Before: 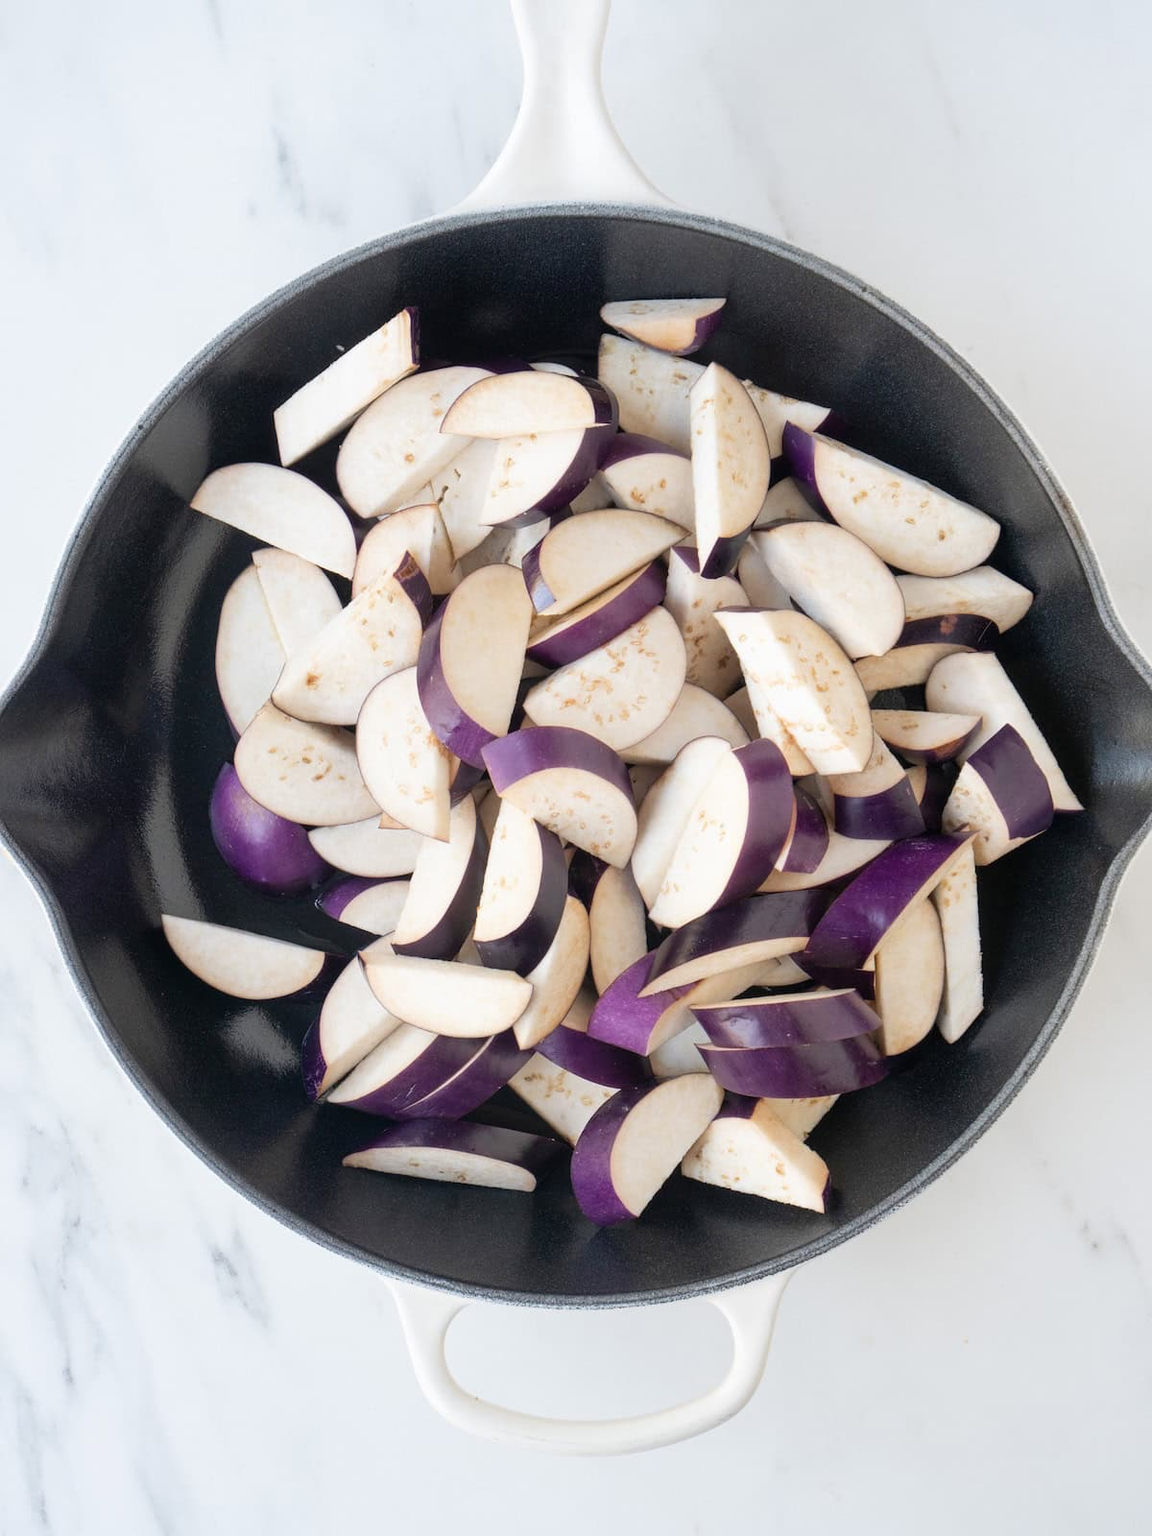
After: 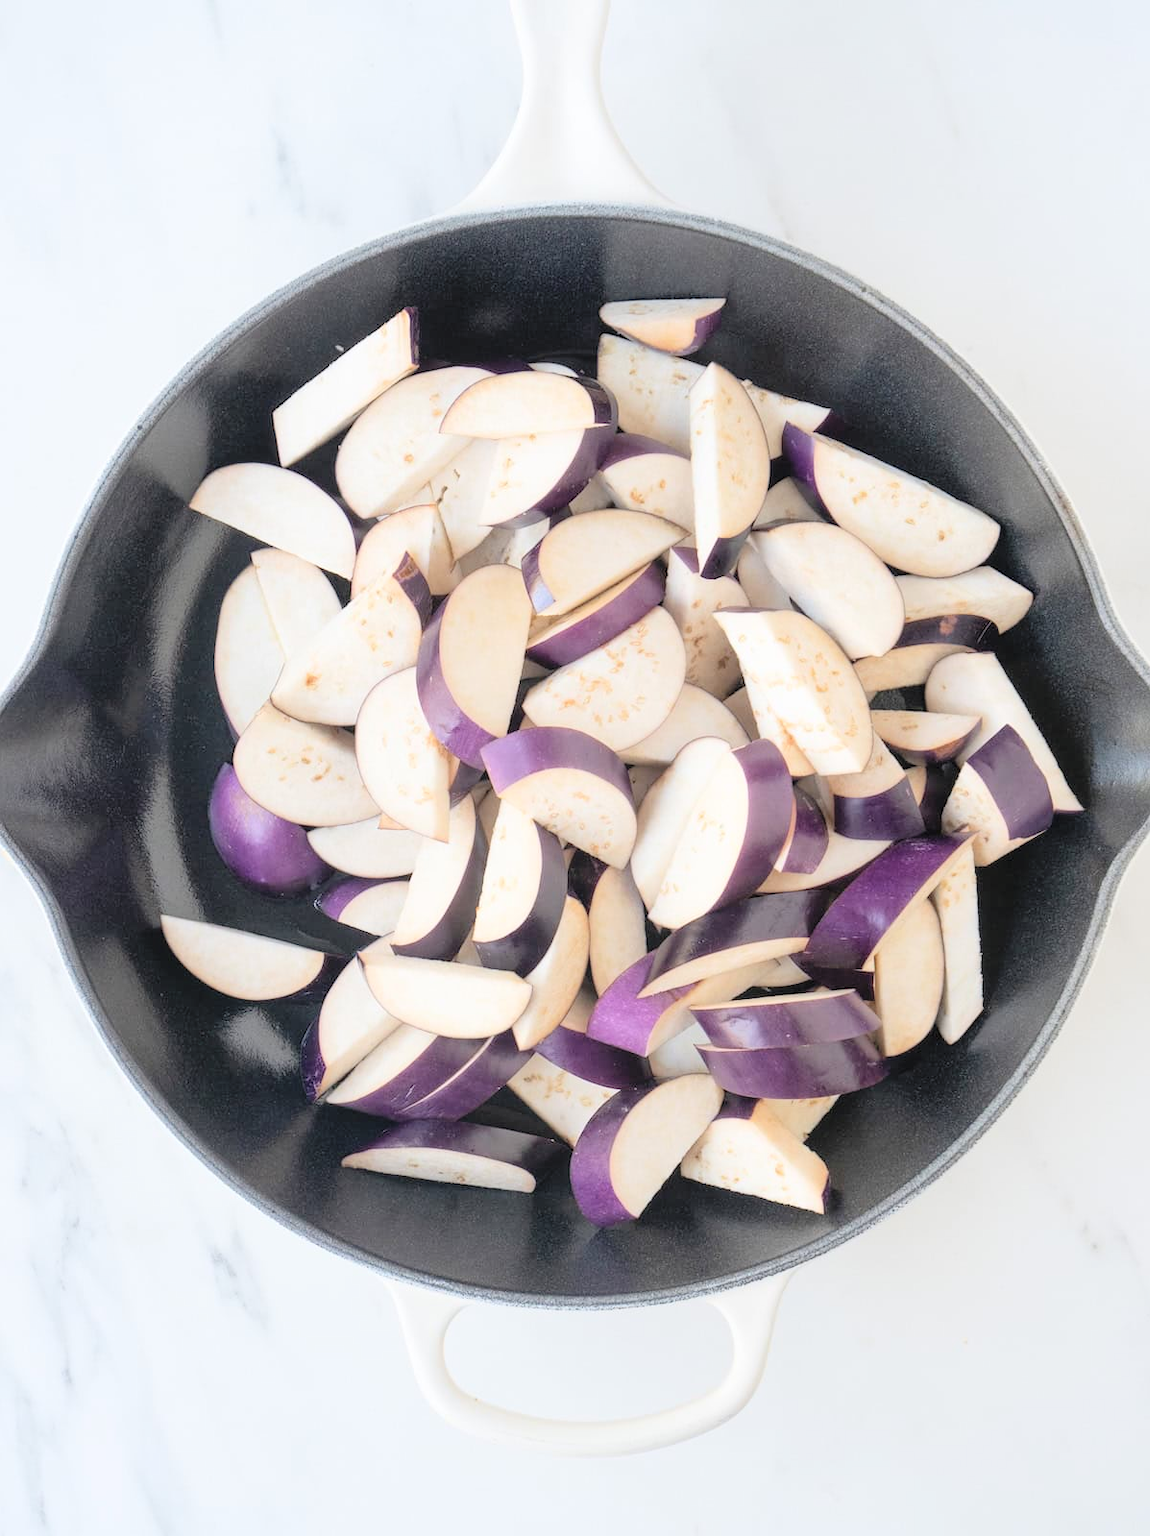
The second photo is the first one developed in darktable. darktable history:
global tonemap: drago (0.7, 100)
crop and rotate: left 0.126%
